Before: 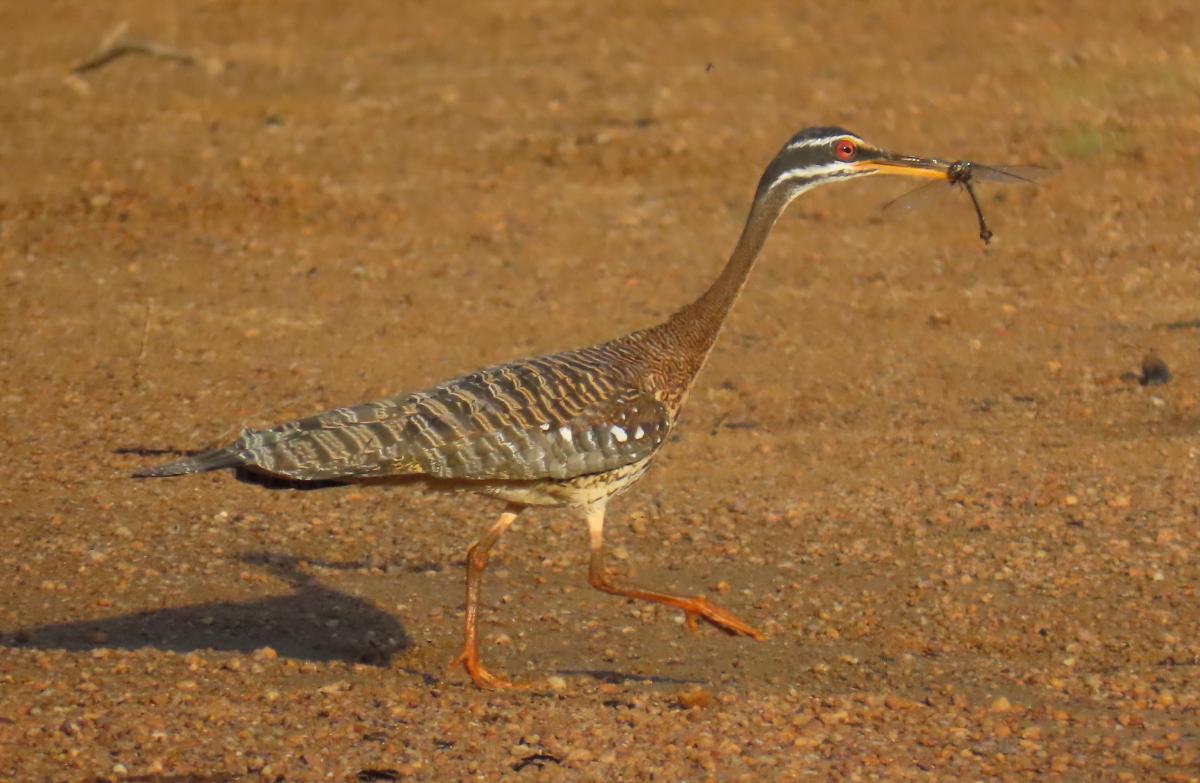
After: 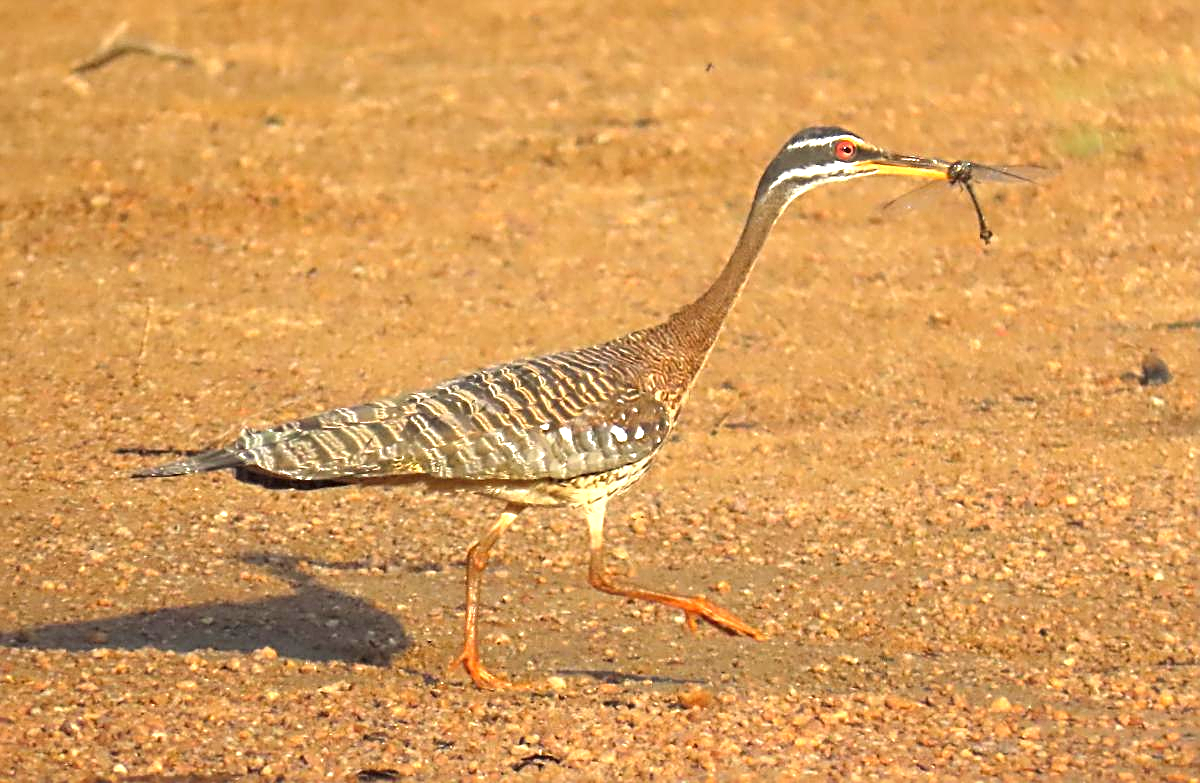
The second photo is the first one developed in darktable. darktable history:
exposure: black level correction 0, exposure 1.2 EV, compensate exposure bias true, compensate highlight preservation false
sharpen: radius 2.676, amount 0.669
